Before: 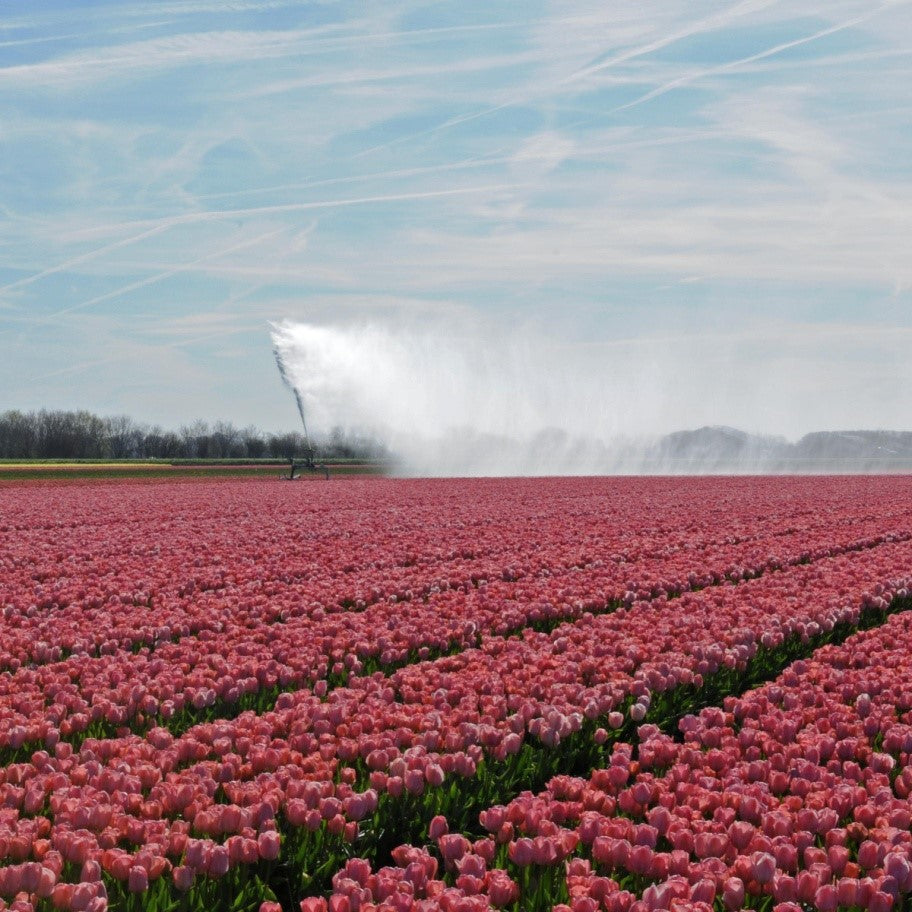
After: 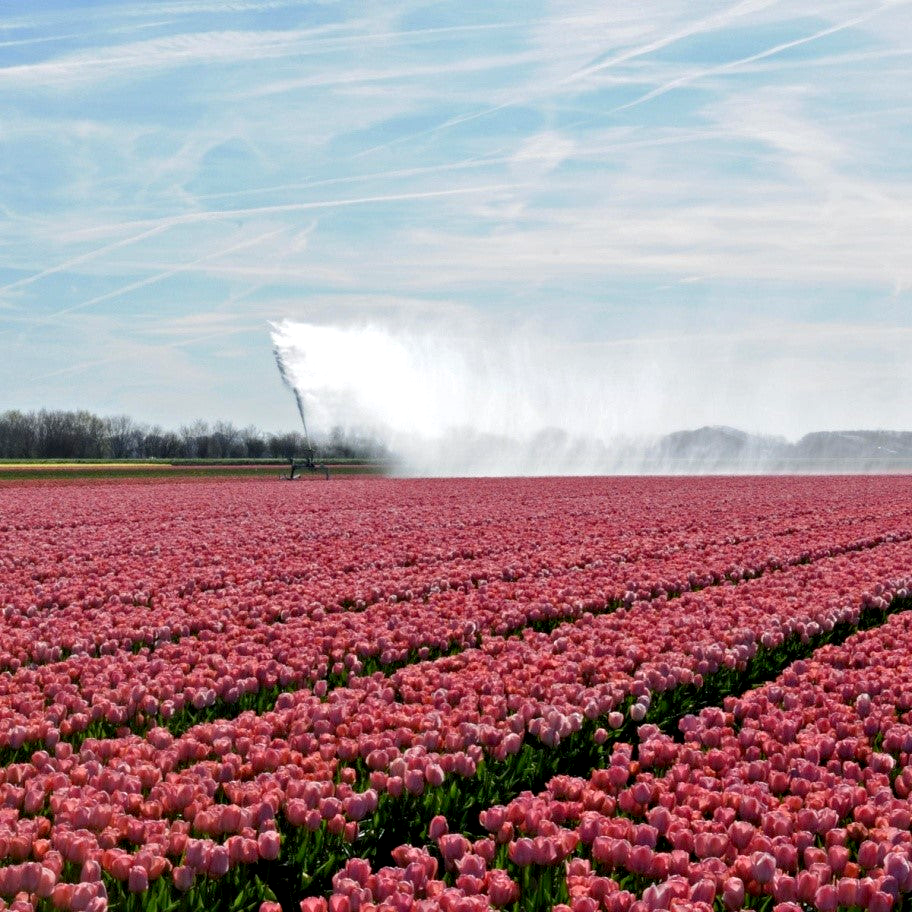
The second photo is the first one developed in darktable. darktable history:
contrast equalizer: octaves 7, y [[0.6 ×6], [0.55 ×6], [0 ×6], [0 ×6], [0 ×6]], mix 0.3
exposure: black level correction 0.005, exposure 0.286 EV, compensate highlight preservation false
